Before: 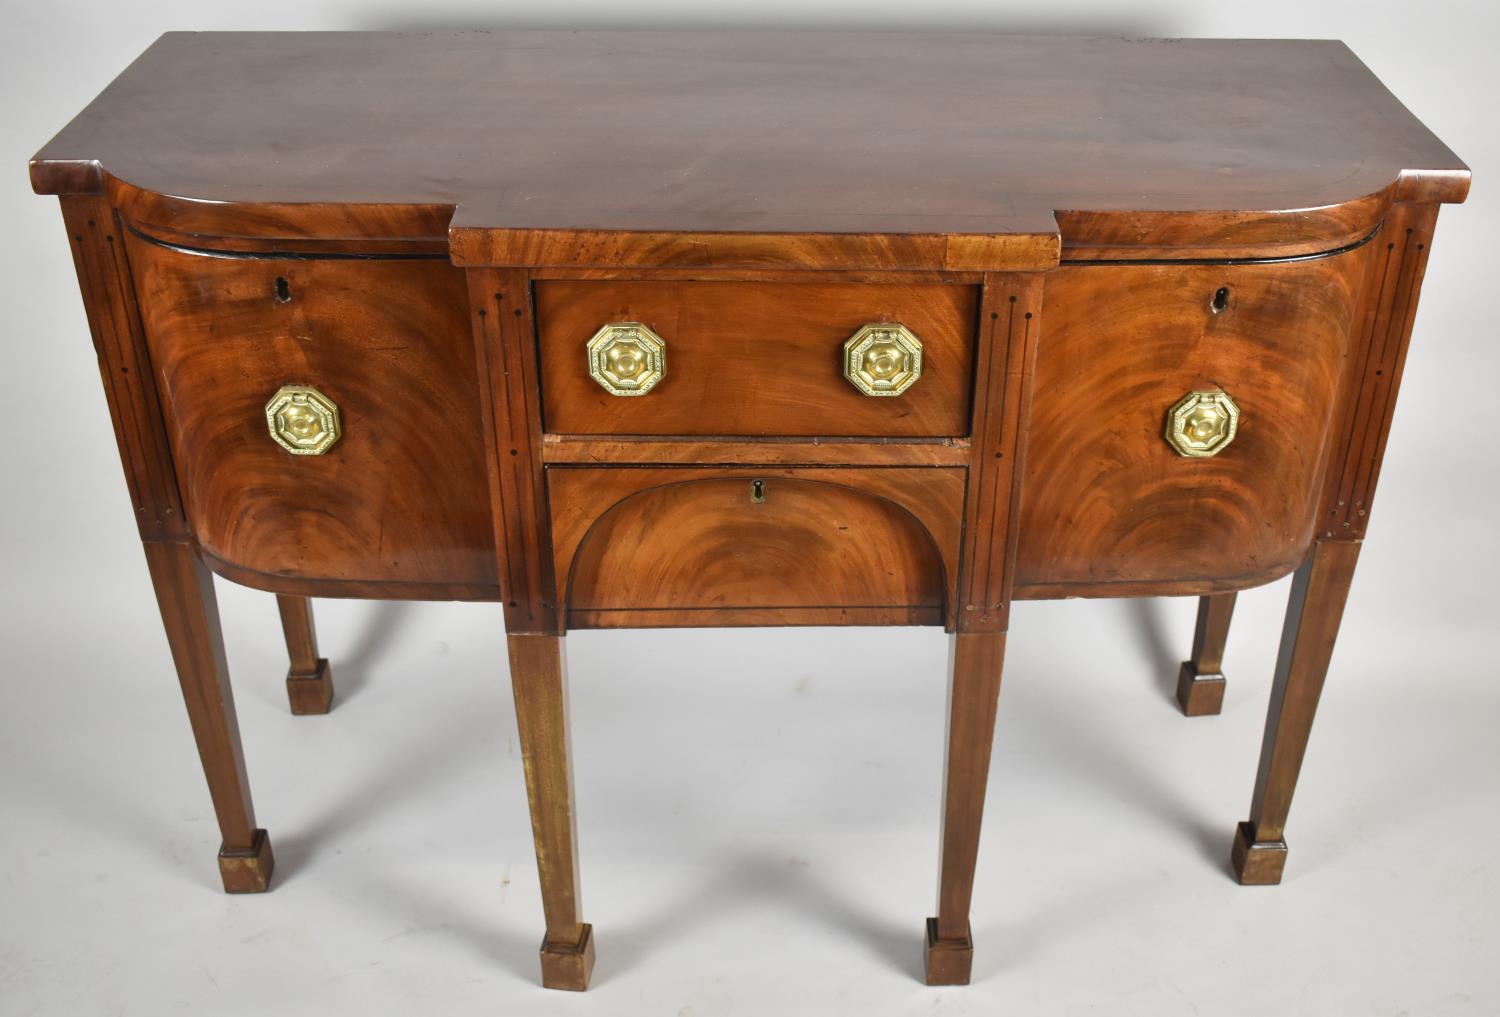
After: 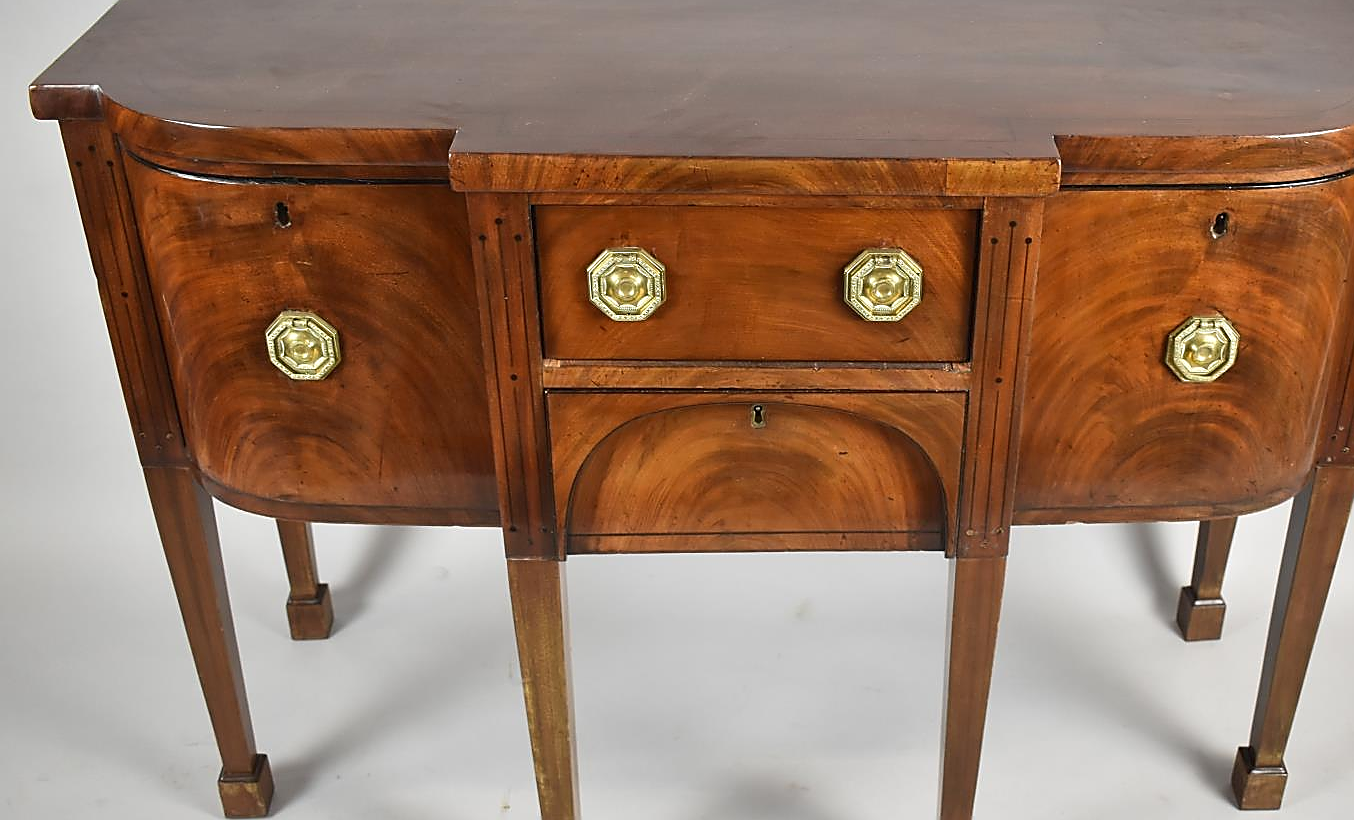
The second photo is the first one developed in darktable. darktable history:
crop: top 7.4%, right 9.718%, bottom 11.904%
sharpen: radius 1.368, amount 1.251, threshold 0.601
